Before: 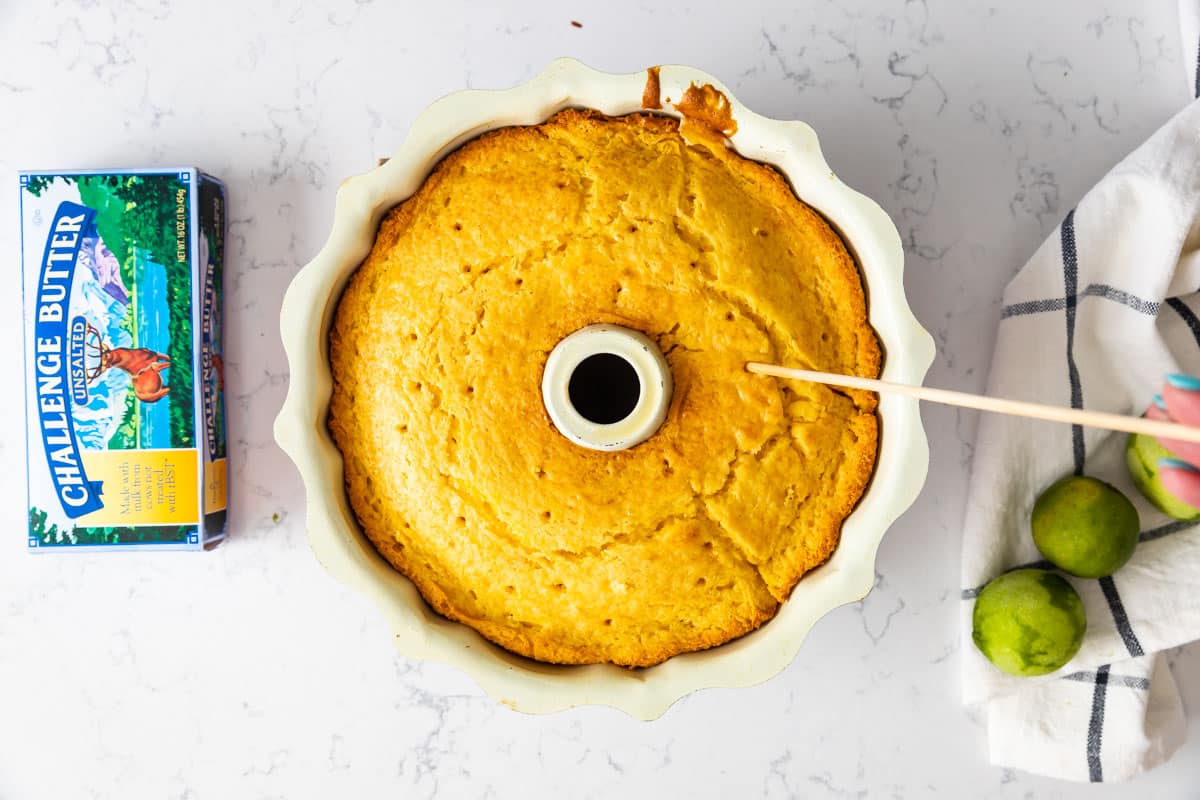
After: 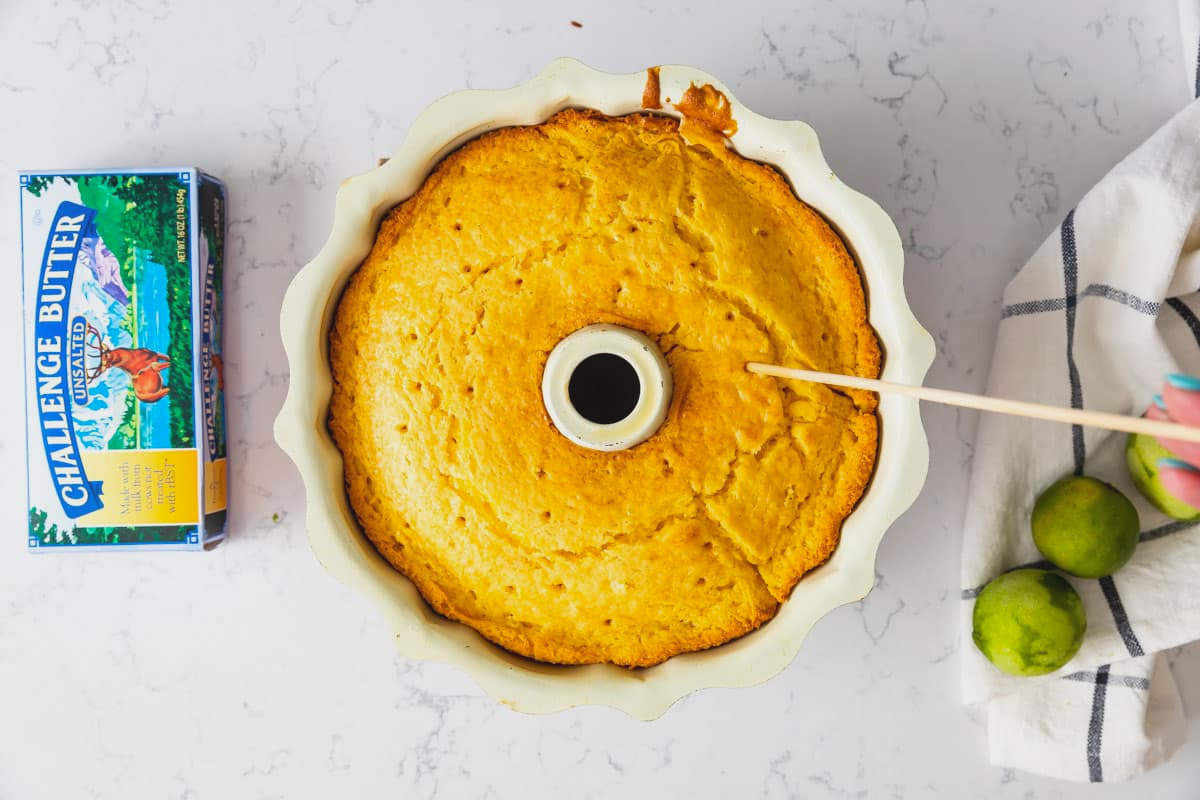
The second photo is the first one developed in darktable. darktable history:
contrast brightness saturation: contrast -0.111
